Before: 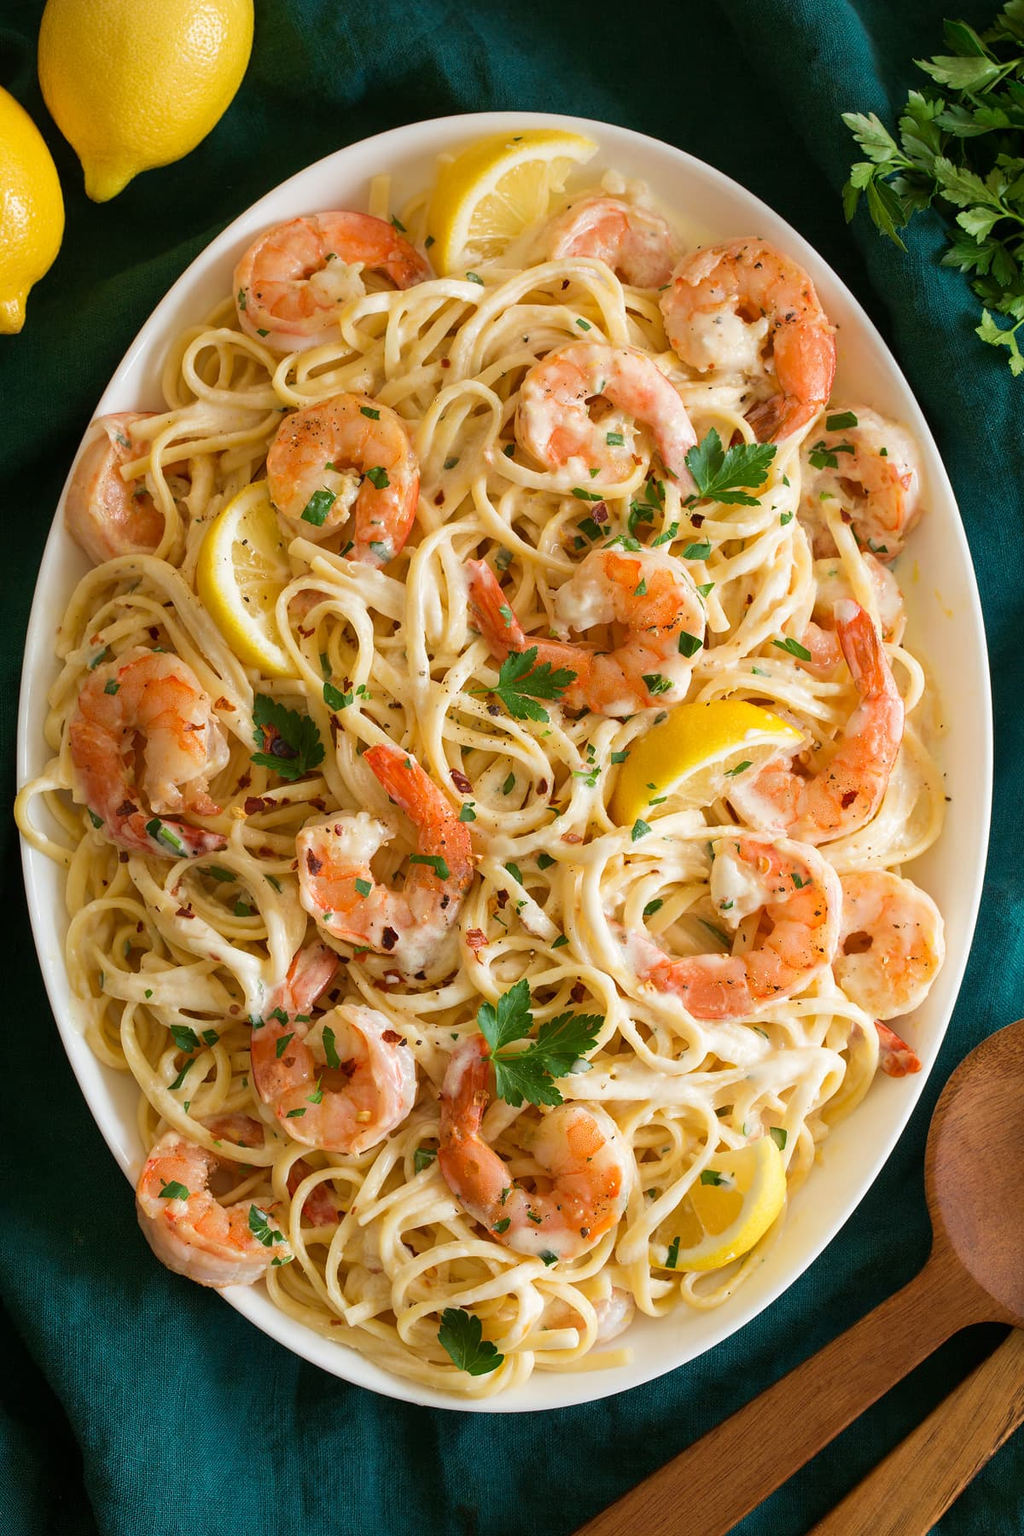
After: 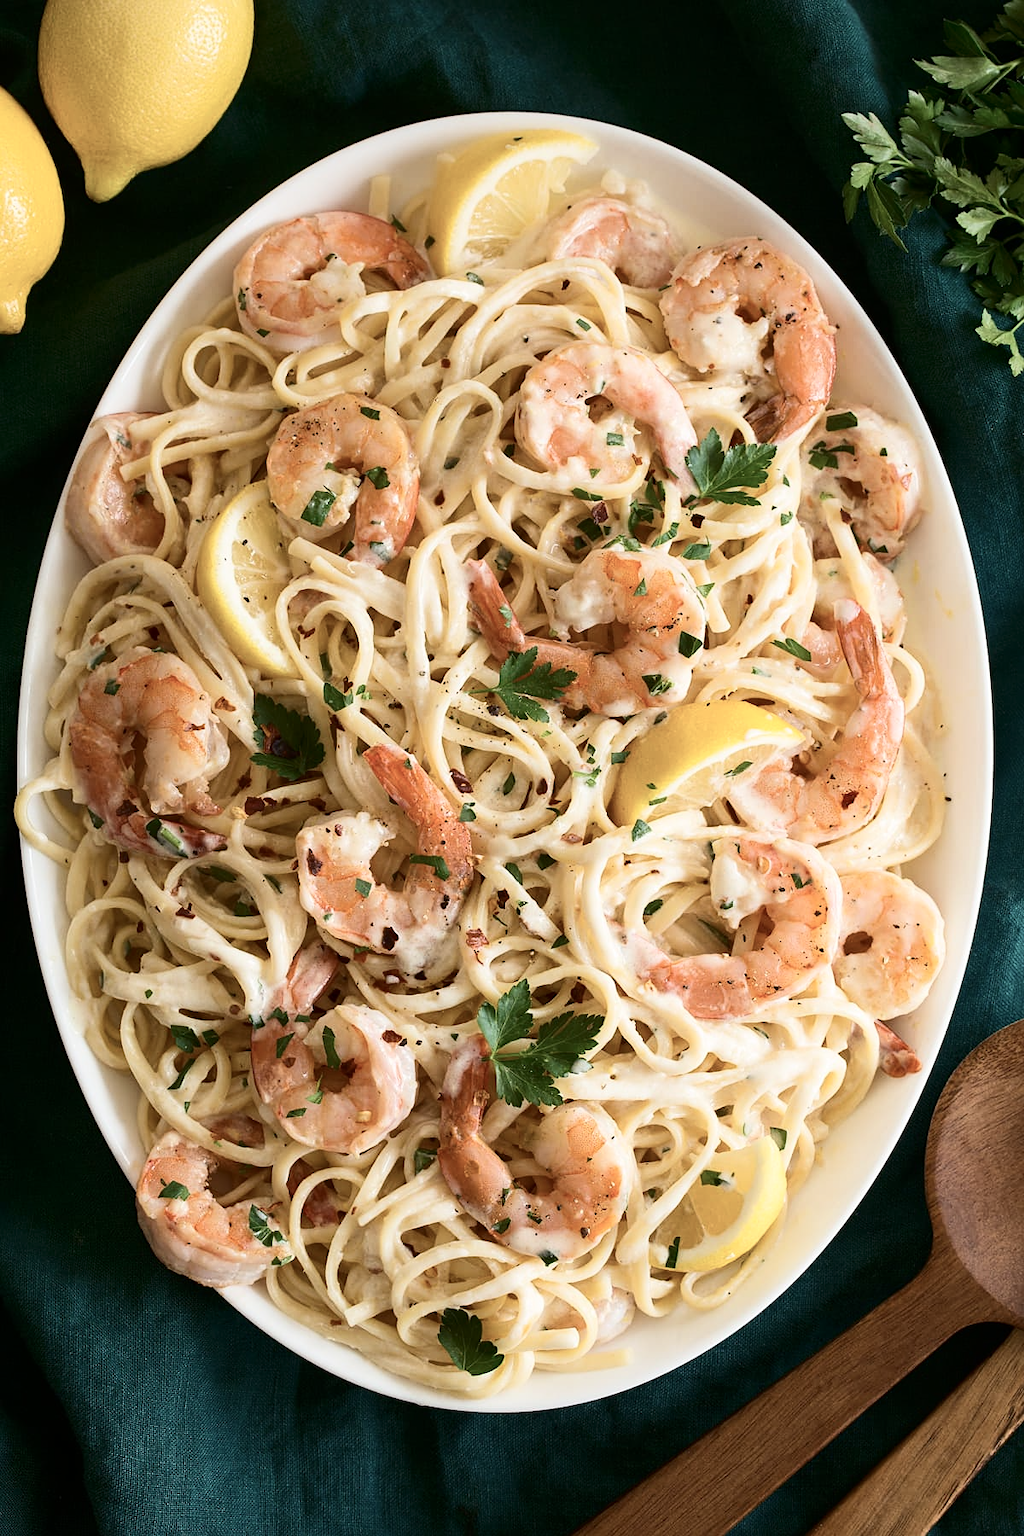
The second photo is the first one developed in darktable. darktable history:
sharpen: amount 0.2
contrast brightness saturation: contrast 0.25, saturation -0.31
